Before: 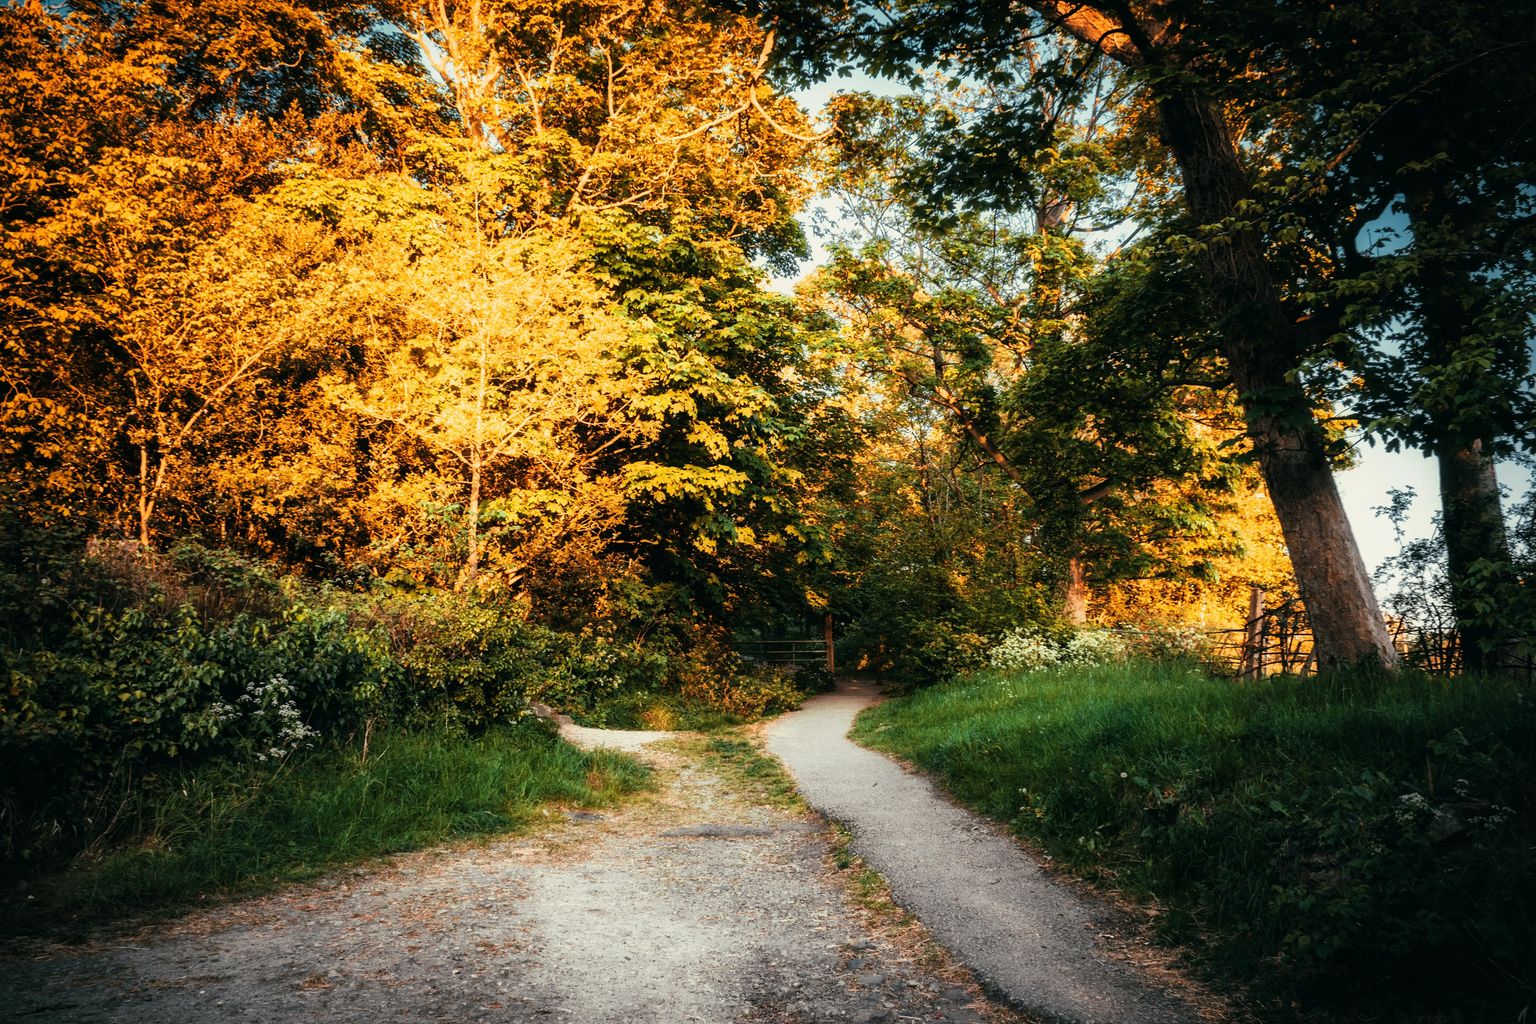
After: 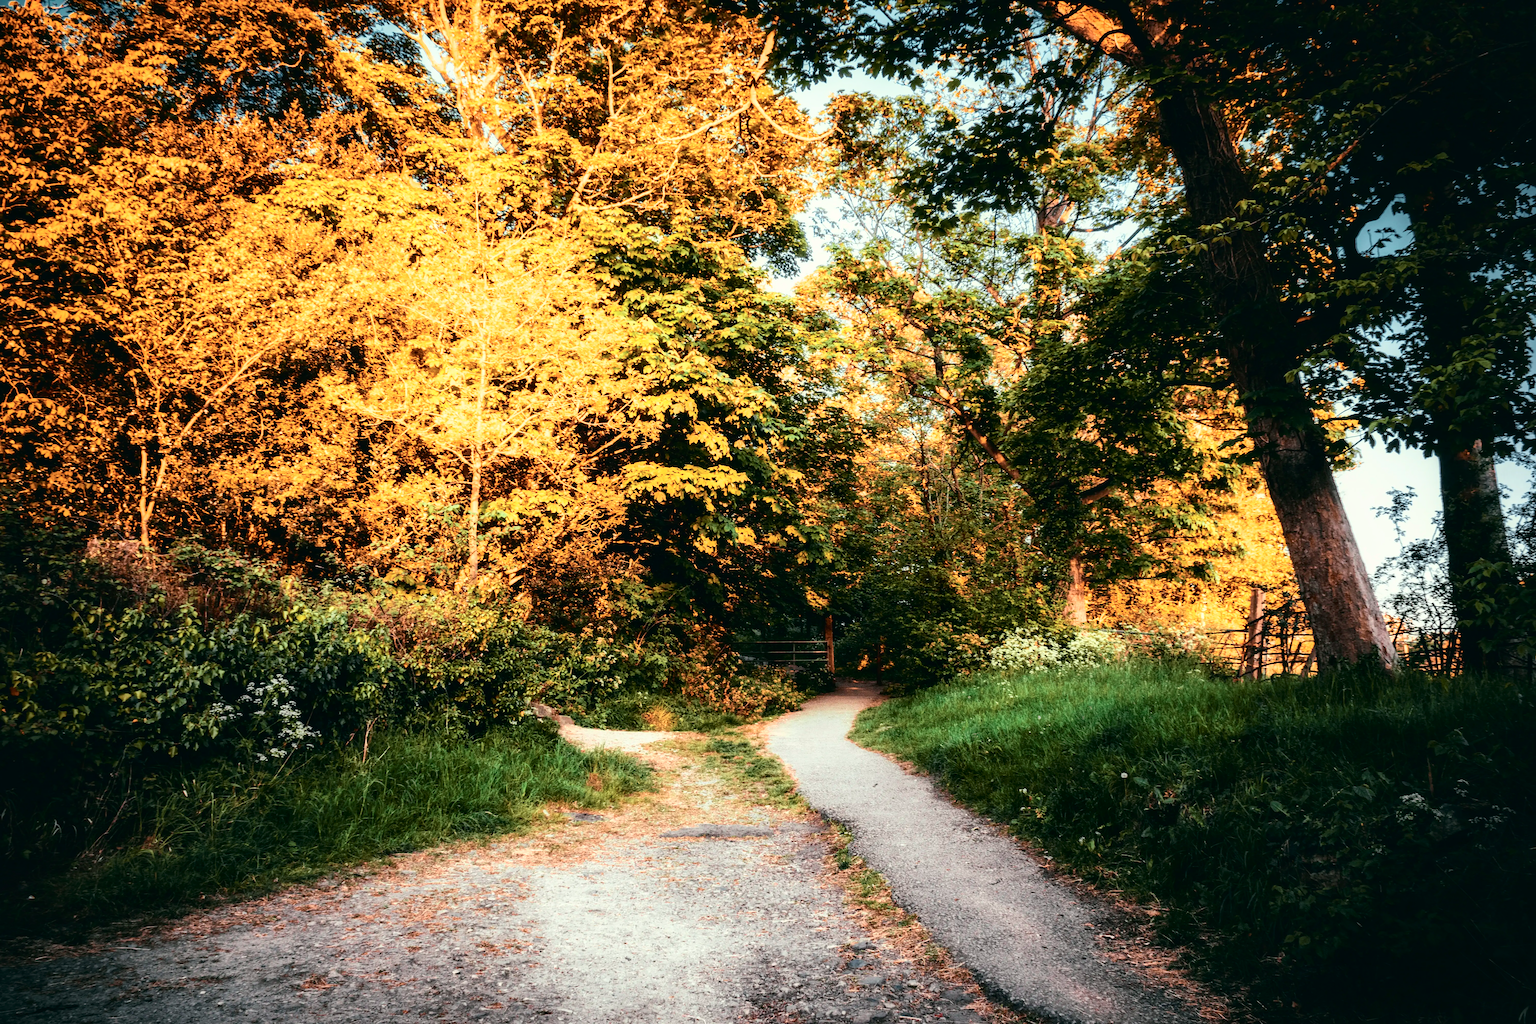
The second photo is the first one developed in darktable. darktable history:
tone curve: curves: ch0 [(0, 0.023) (0.087, 0.065) (0.184, 0.168) (0.45, 0.54) (0.57, 0.683) (0.722, 0.825) (0.877, 0.948) (1, 1)]; ch1 [(0, 0) (0.388, 0.369) (0.44, 0.44) (0.489, 0.481) (0.534, 0.561) (0.657, 0.659) (1, 1)]; ch2 [(0, 0) (0.353, 0.317) (0.408, 0.427) (0.472, 0.46) (0.5, 0.496) (0.537, 0.534) (0.576, 0.592) (0.625, 0.631) (1, 1)], color space Lab, independent channels, preserve colors none
local contrast: highlights 100%, shadows 100%, detail 120%, midtone range 0.2
